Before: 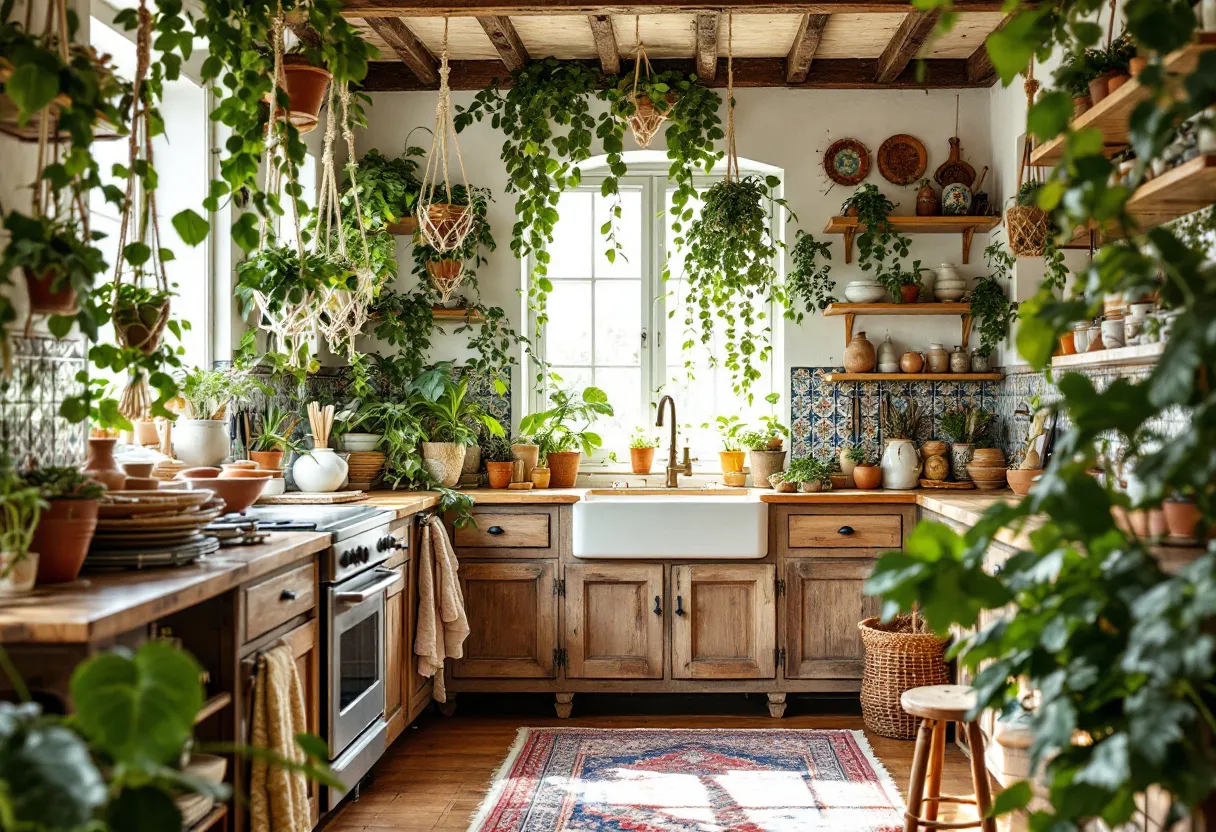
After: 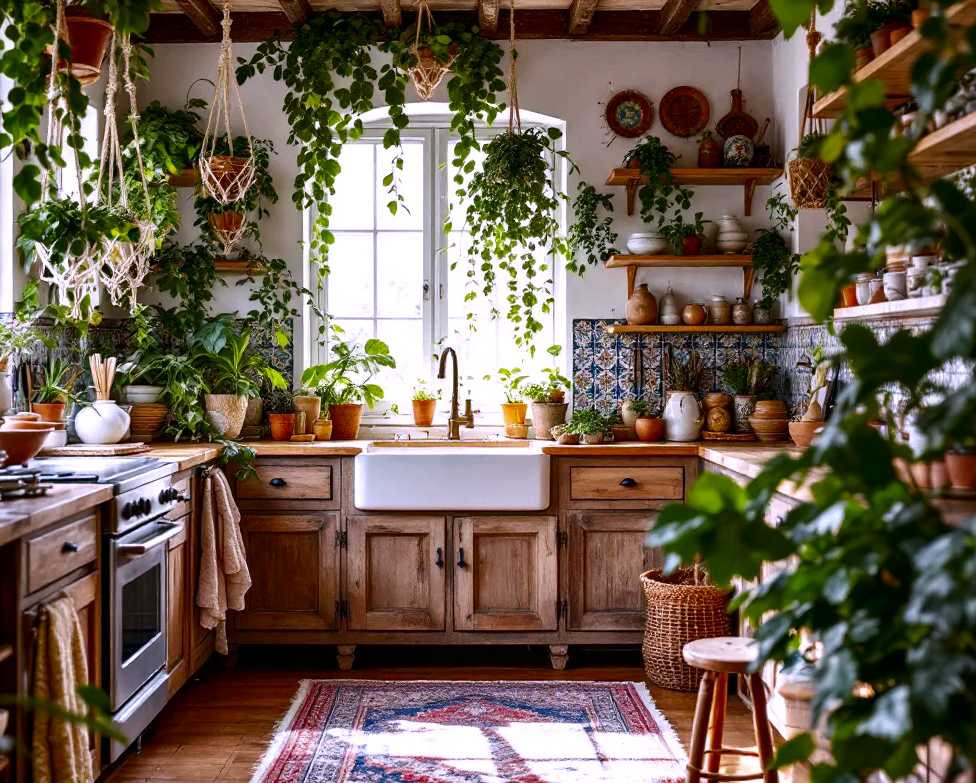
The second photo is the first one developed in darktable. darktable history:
white balance: red 1.042, blue 1.17
crop and rotate: left 17.959%, top 5.771%, right 1.742%
contrast brightness saturation: brightness -0.2, saturation 0.08
